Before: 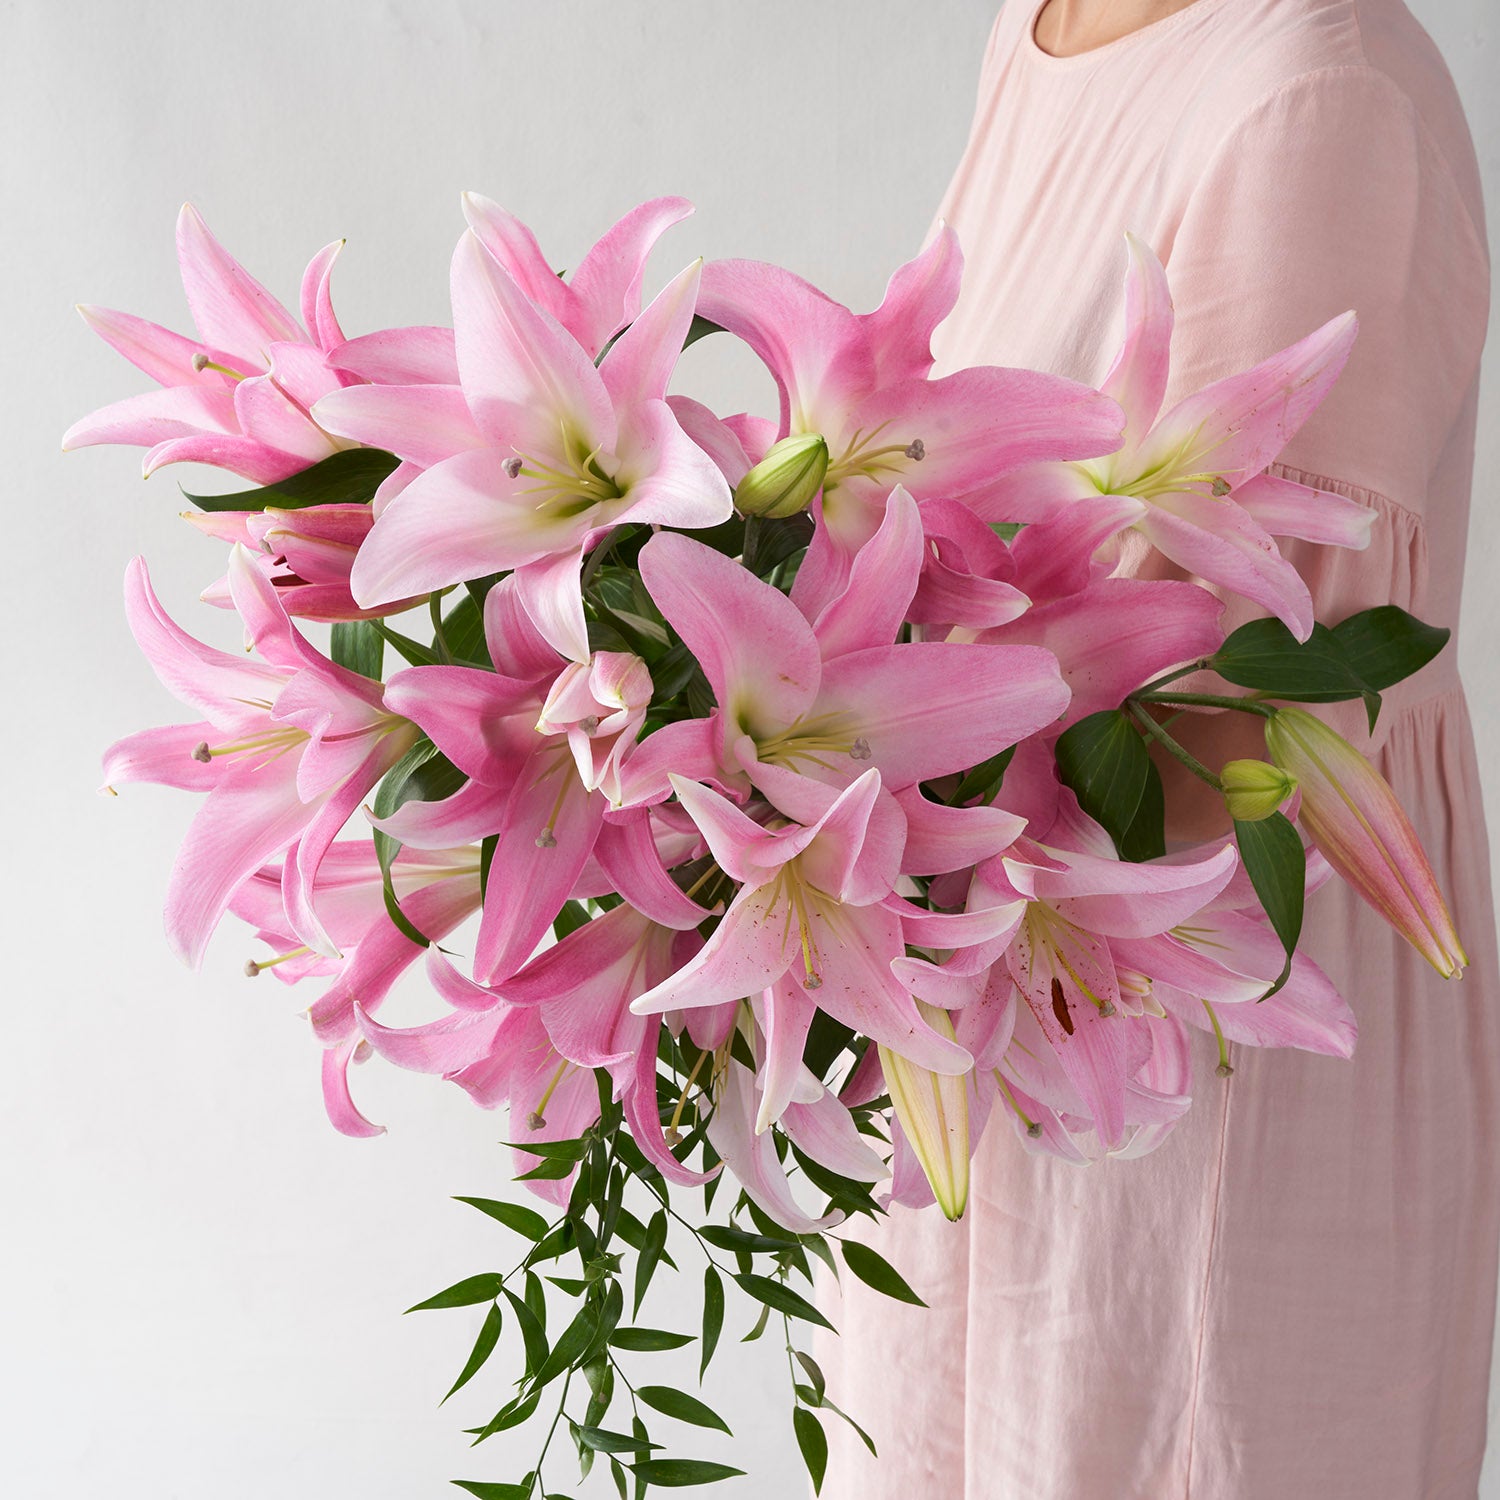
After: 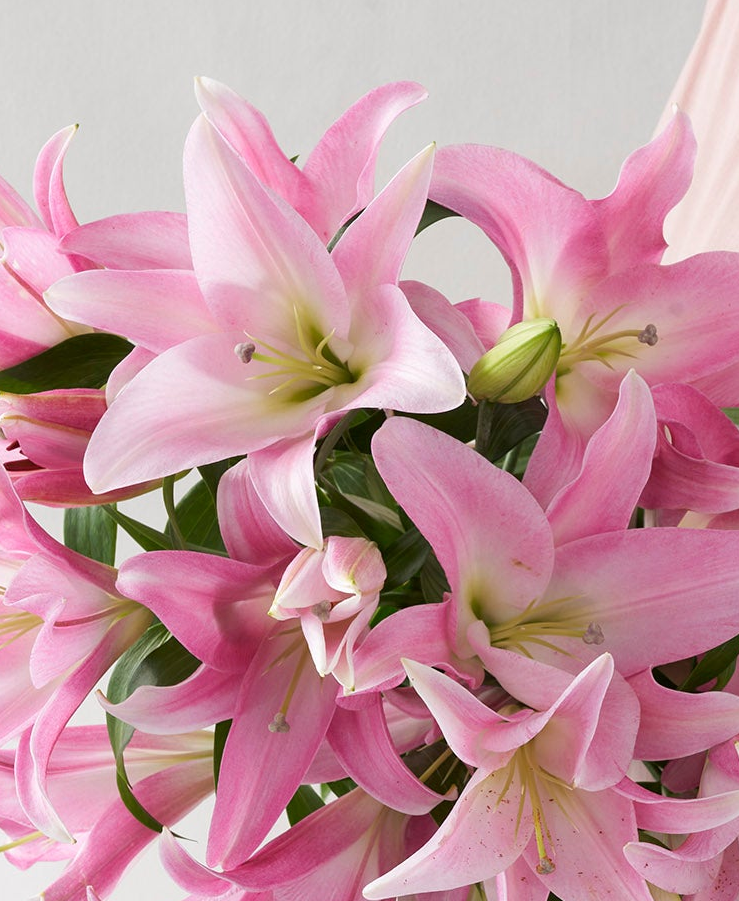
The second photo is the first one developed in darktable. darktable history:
crop: left 17.835%, top 7.675%, right 32.881%, bottom 32.213%
